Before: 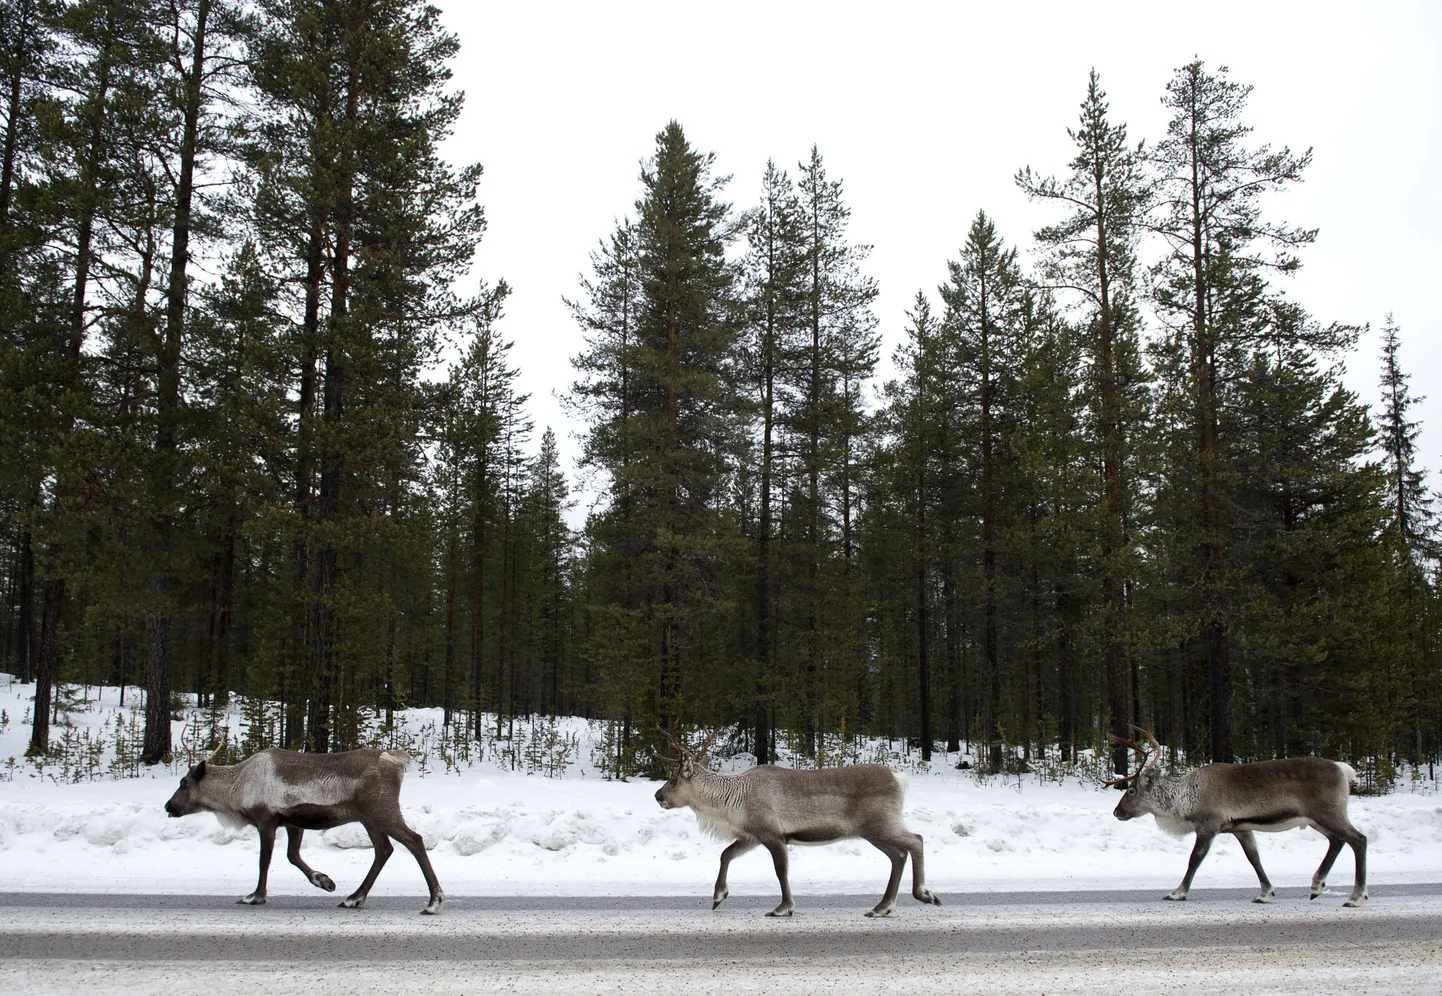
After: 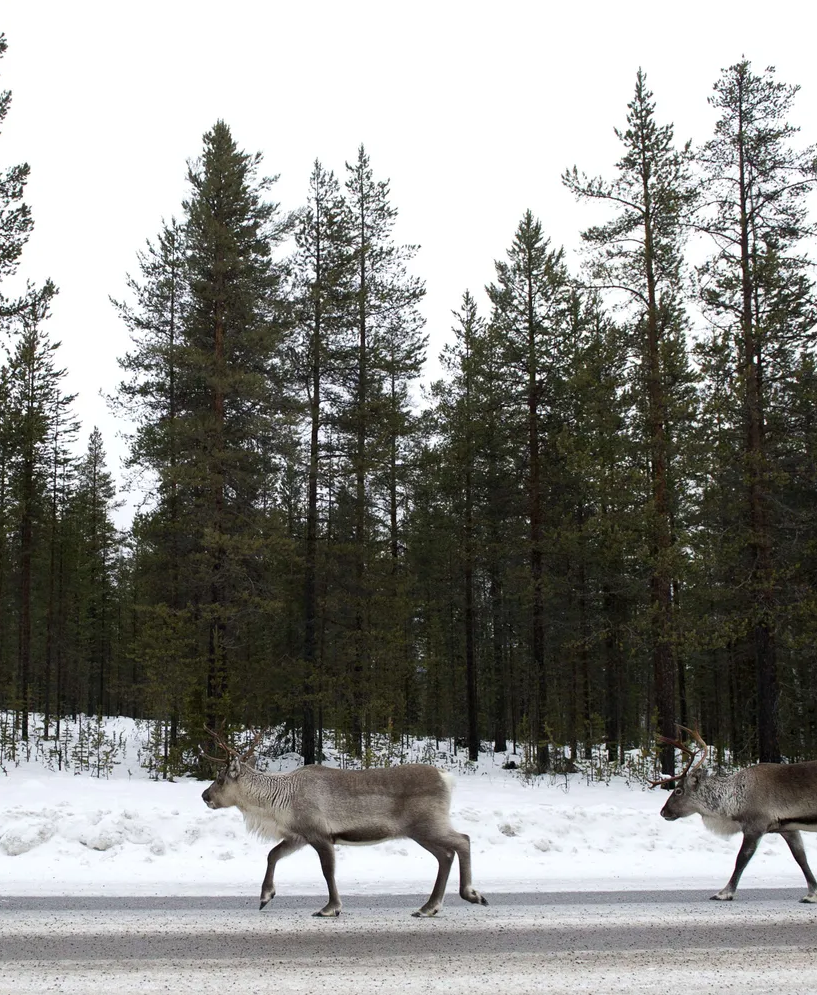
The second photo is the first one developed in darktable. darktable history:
crop: left 31.458%, top 0%, right 11.876%
haze removal: compatibility mode true, adaptive false
